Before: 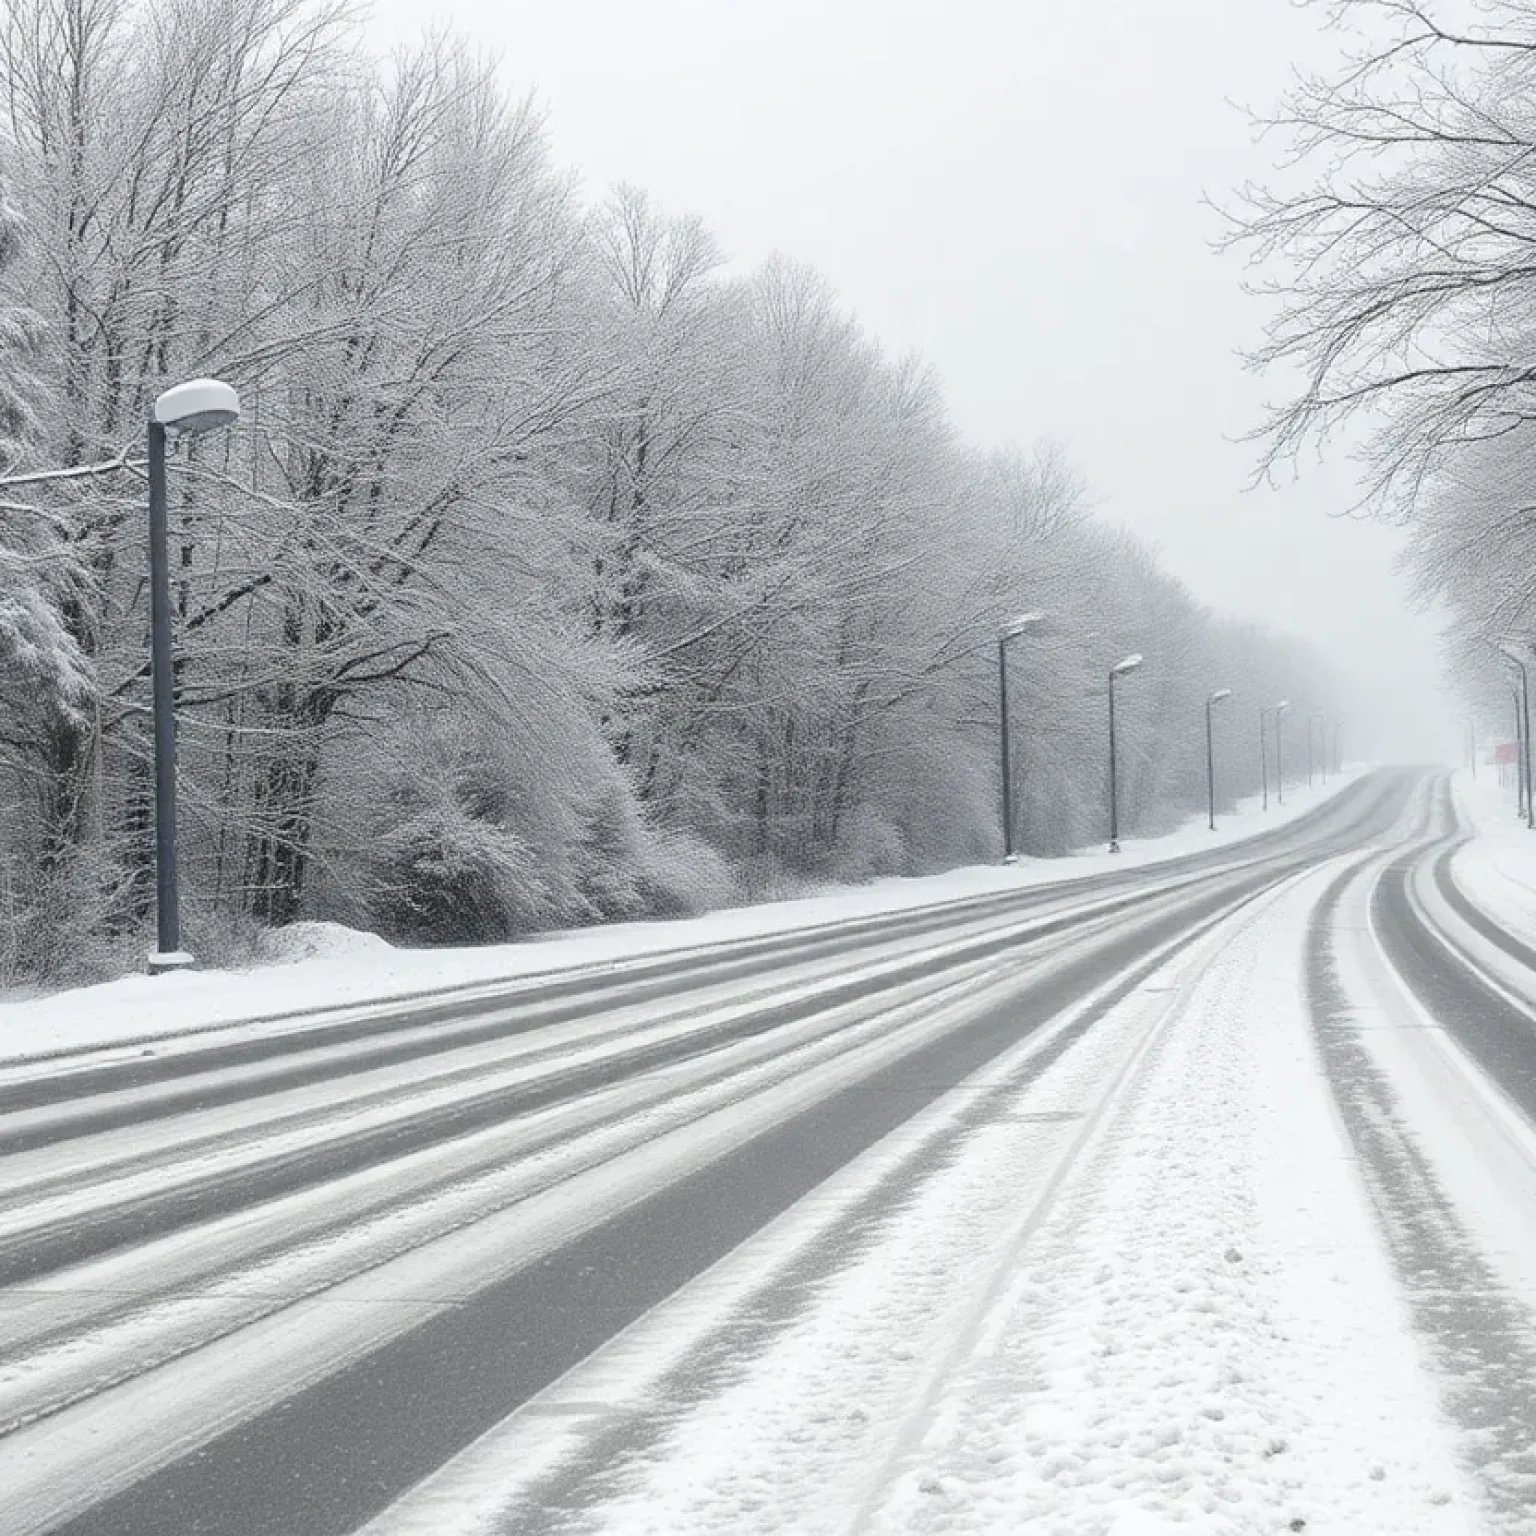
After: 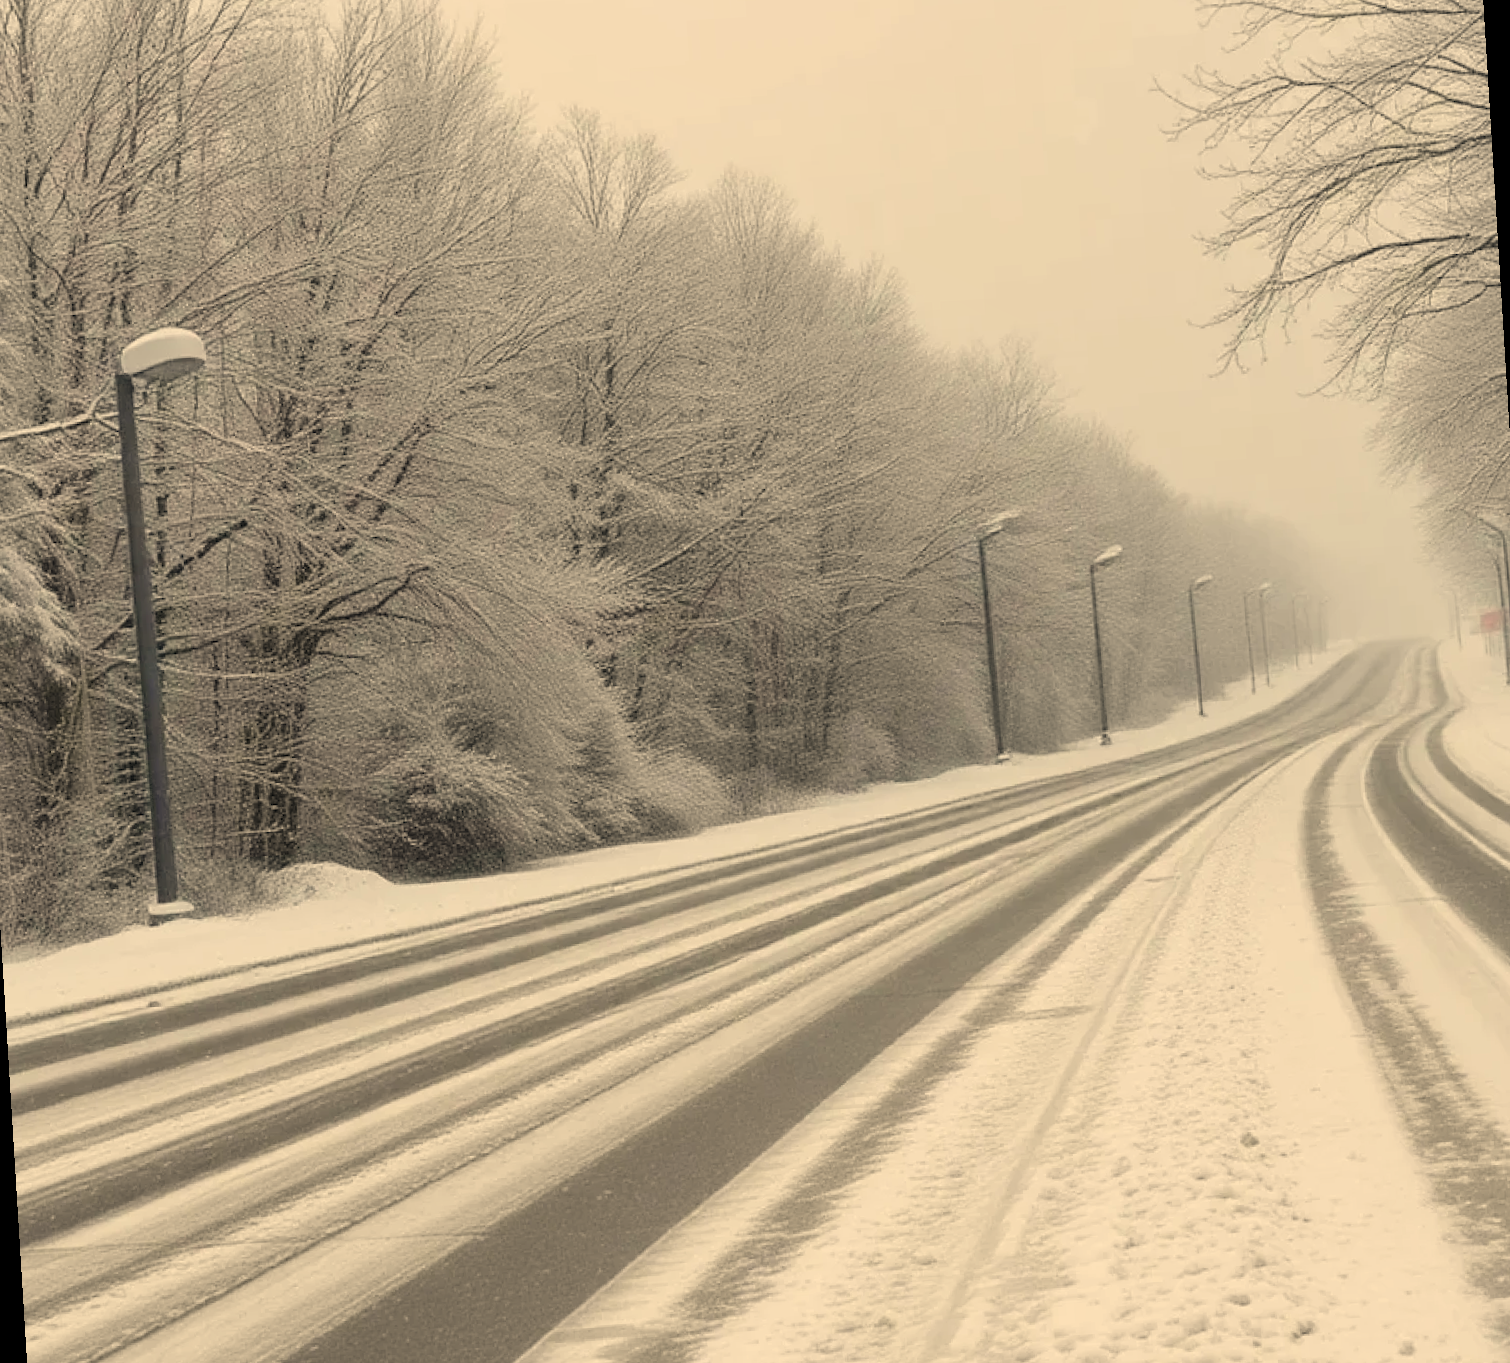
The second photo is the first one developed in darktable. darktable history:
white balance: red 1.123, blue 0.83
shadows and highlights: radius 121.13, shadows 21.4, white point adjustment -9.72, highlights -14.39, soften with gaussian
rotate and perspective: rotation -3.52°, crop left 0.036, crop right 0.964, crop top 0.081, crop bottom 0.919
